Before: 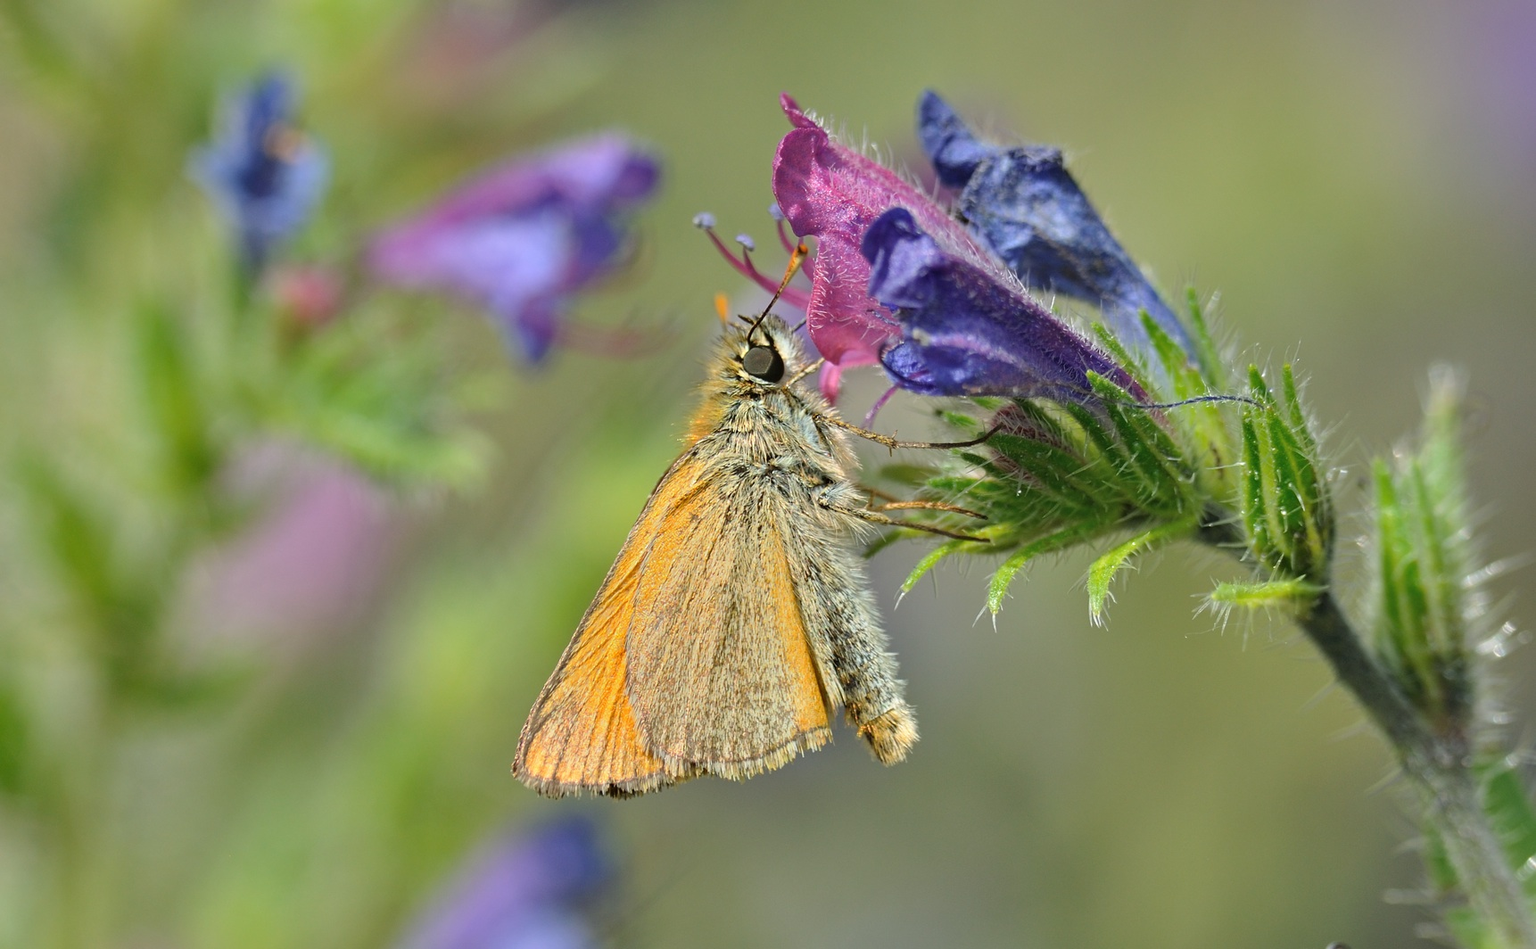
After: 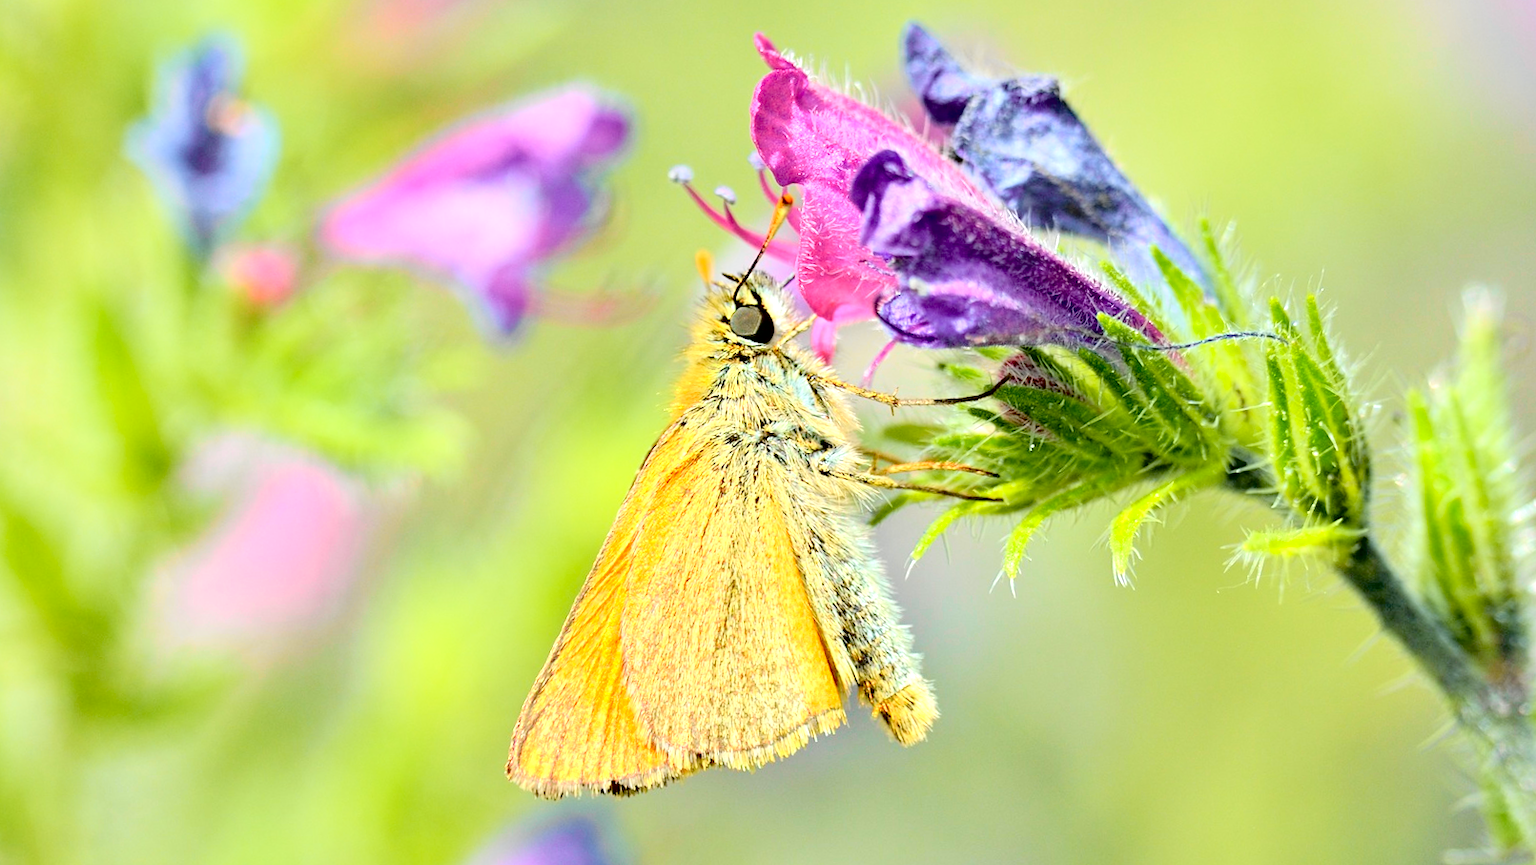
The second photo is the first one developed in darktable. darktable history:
tone curve: curves: ch0 [(0, 0) (0.135, 0.09) (0.326, 0.386) (0.489, 0.573) (0.663, 0.749) (0.854, 0.897) (1, 0.974)]; ch1 [(0, 0) (0.366, 0.367) (0.475, 0.453) (0.494, 0.493) (0.504, 0.497) (0.544, 0.569) (0.562, 0.605) (0.622, 0.694) (1, 1)]; ch2 [(0, 0) (0.333, 0.346) (0.375, 0.375) (0.424, 0.43) (0.476, 0.492) (0.502, 0.503) (0.533, 0.534) (0.572, 0.603) (0.605, 0.656) (0.641, 0.709) (1, 1)], color space Lab, independent channels, preserve colors none
contrast brightness saturation: saturation -0.05
rotate and perspective: rotation -3°, crop left 0.031, crop right 0.968, crop top 0.07, crop bottom 0.93
exposure: black level correction 0.011, exposure 1.088 EV, compensate exposure bias true, compensate highlight preservation false
crop: left 1.964%, top 3.251%, right 1.122%, bottom 4.933%
